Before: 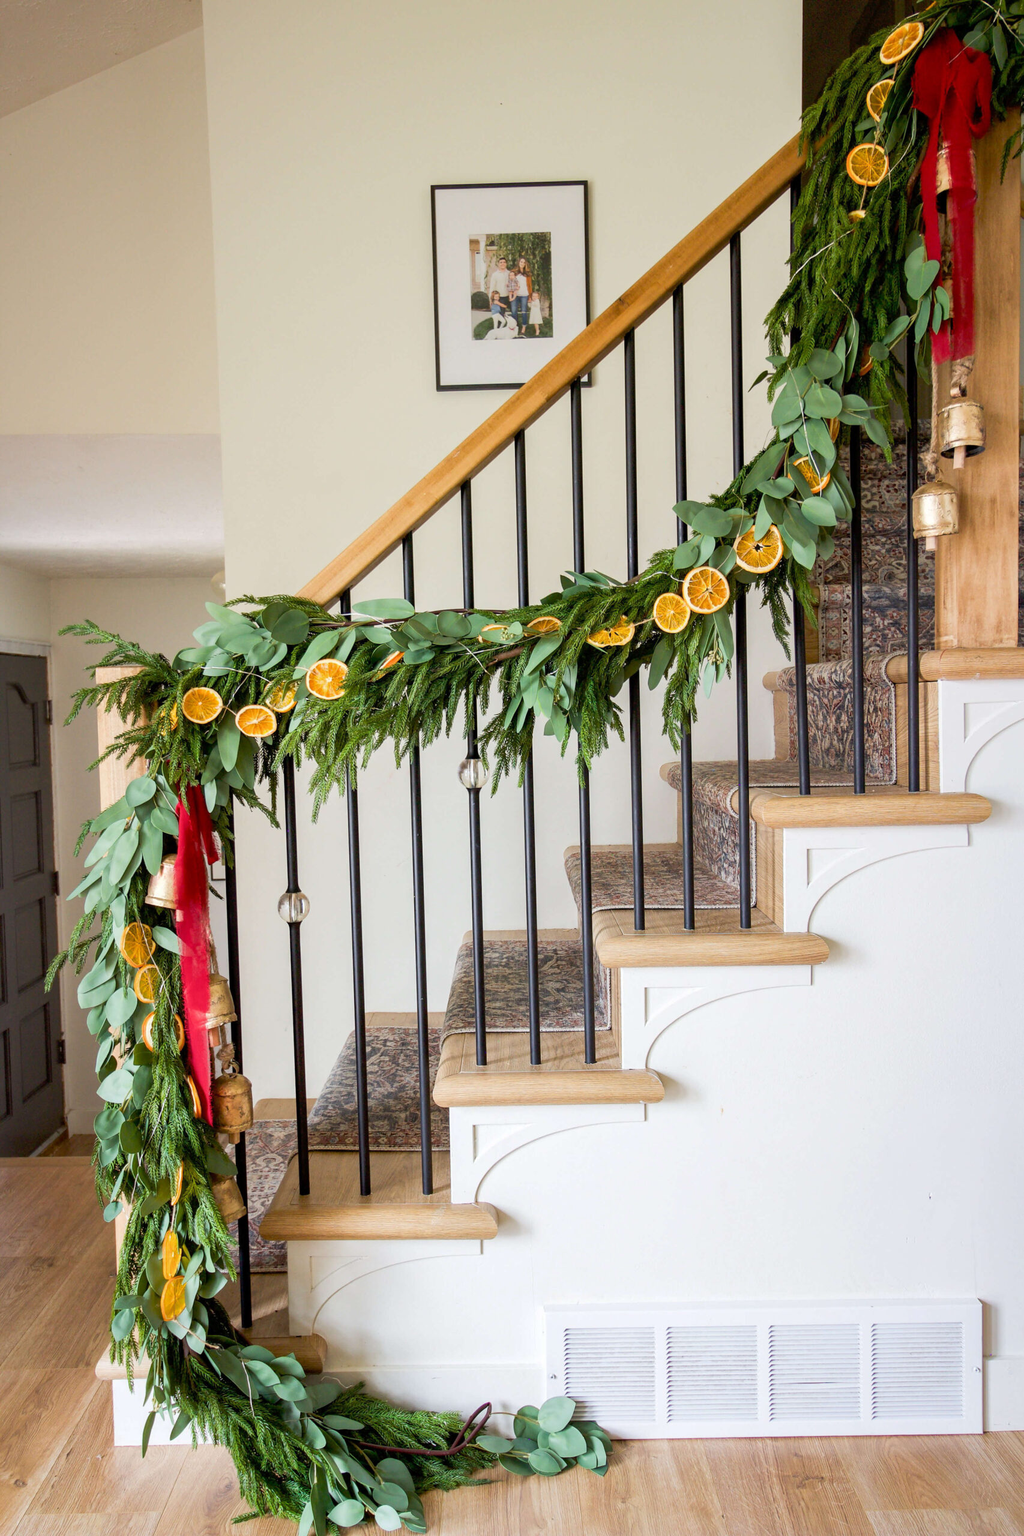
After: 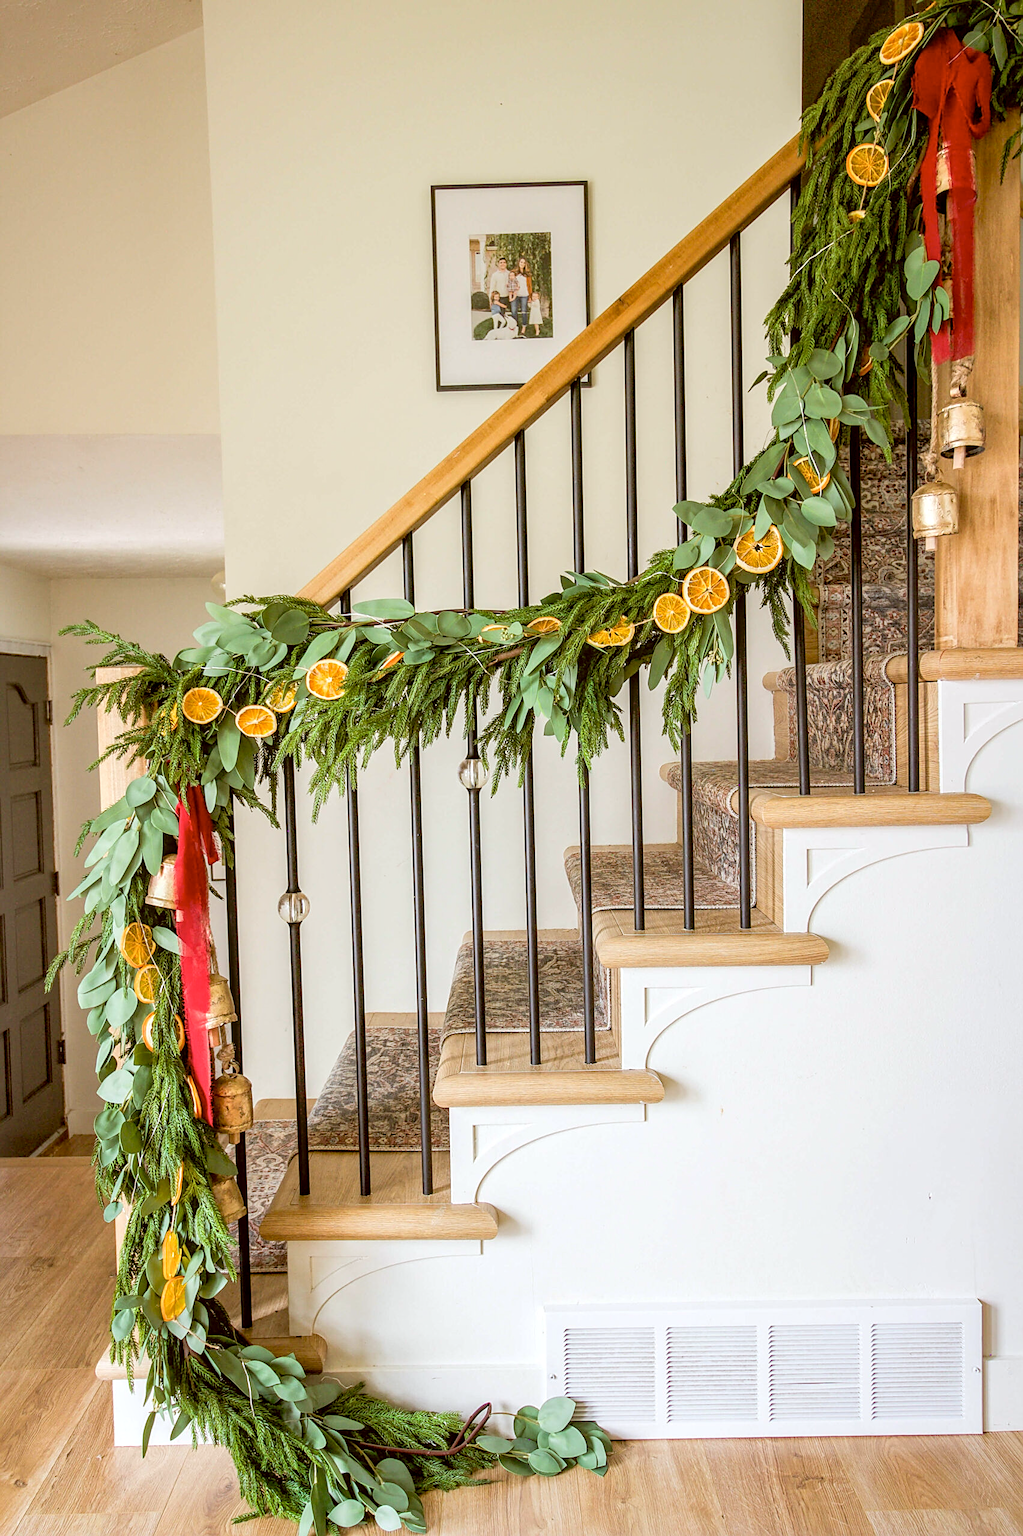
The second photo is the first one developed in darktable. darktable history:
sharpen: on, module defaults
local contrast: highlights 25%, detail 130%
color correction: highlights a* -0.482, highlights b* 0.161, shadows a* 4.66, shadows b* 20.72
contrast brightness saturation: brightness 0.15
